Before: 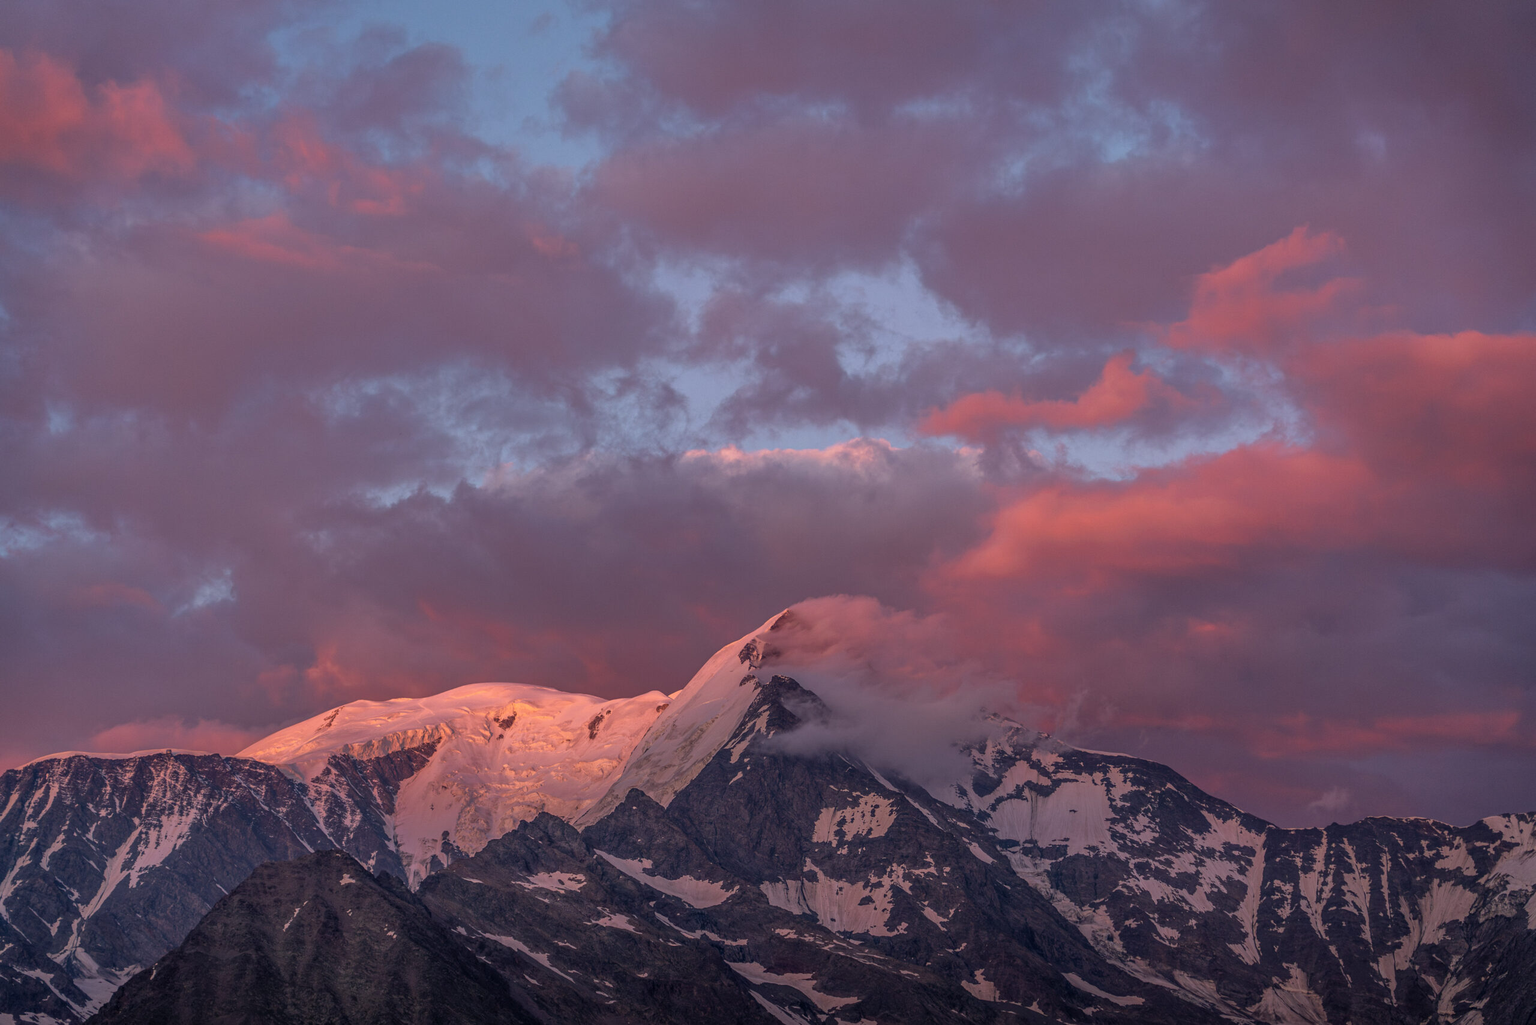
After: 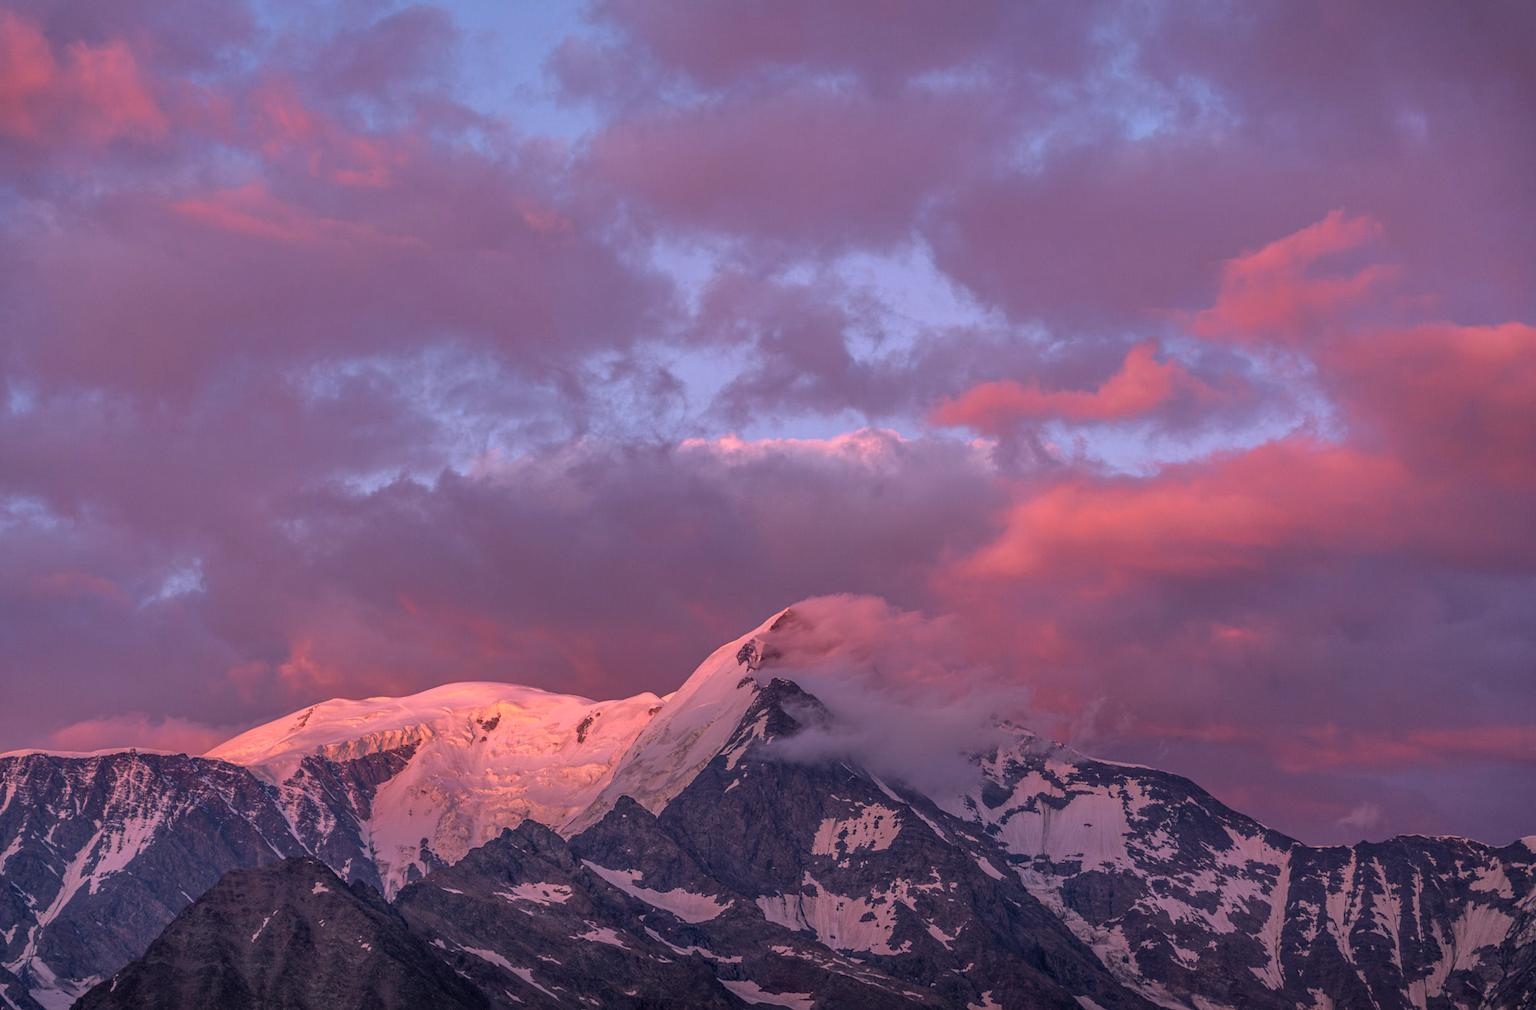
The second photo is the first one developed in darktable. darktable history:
exposure: exposure 0.161 EV, compensate highlight preservation false
rotate and perspective: rotation -1°, crop left 0.011, crop right 0.989, crop top 0.025, crop bottom 0.975
white balance: red 1.066, blue 1.119
crop and rotate: angle -1.69°
